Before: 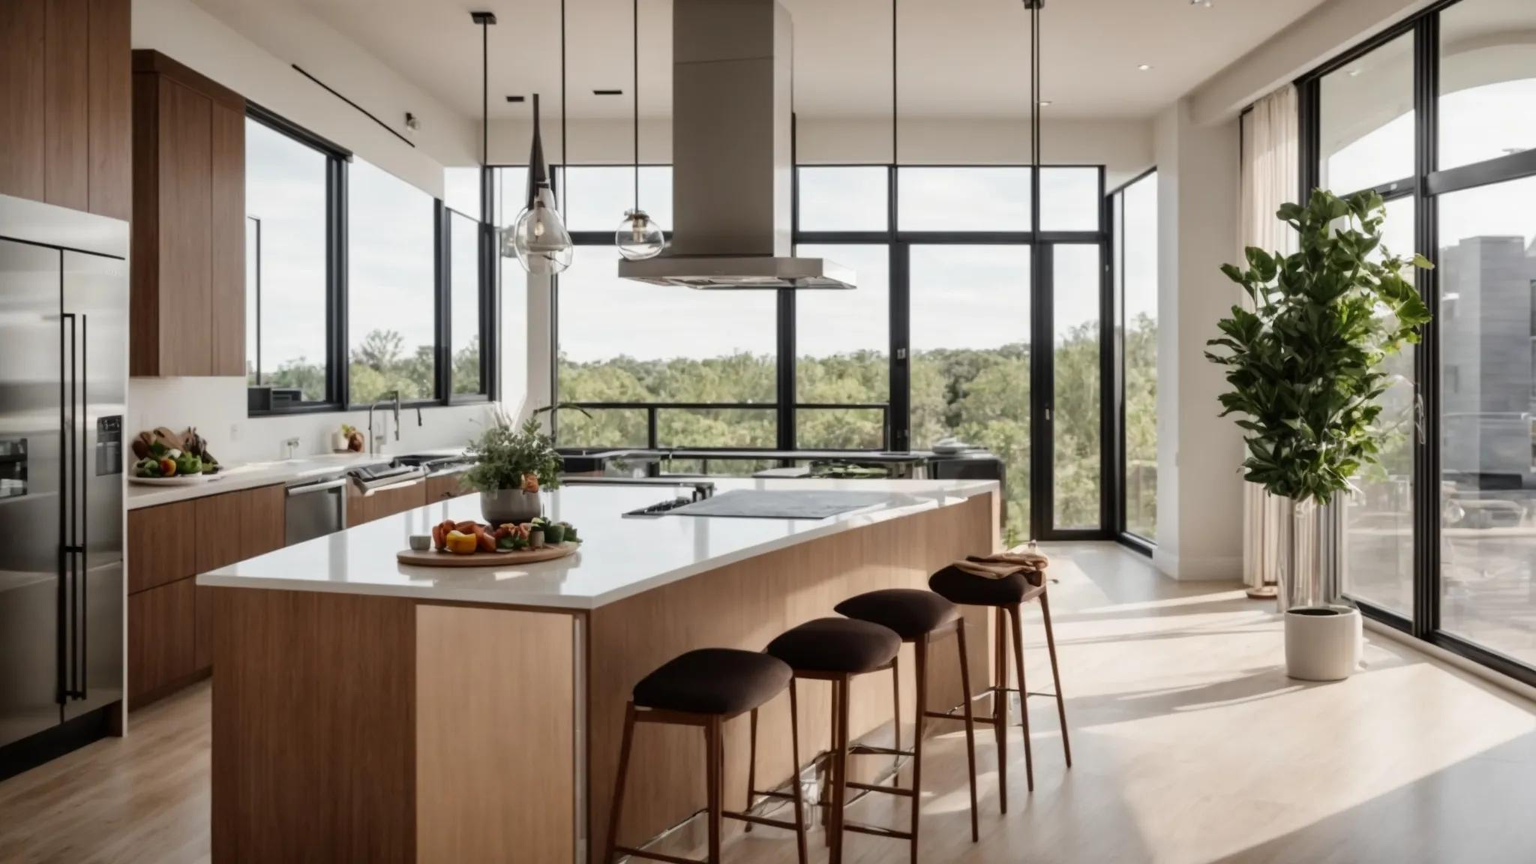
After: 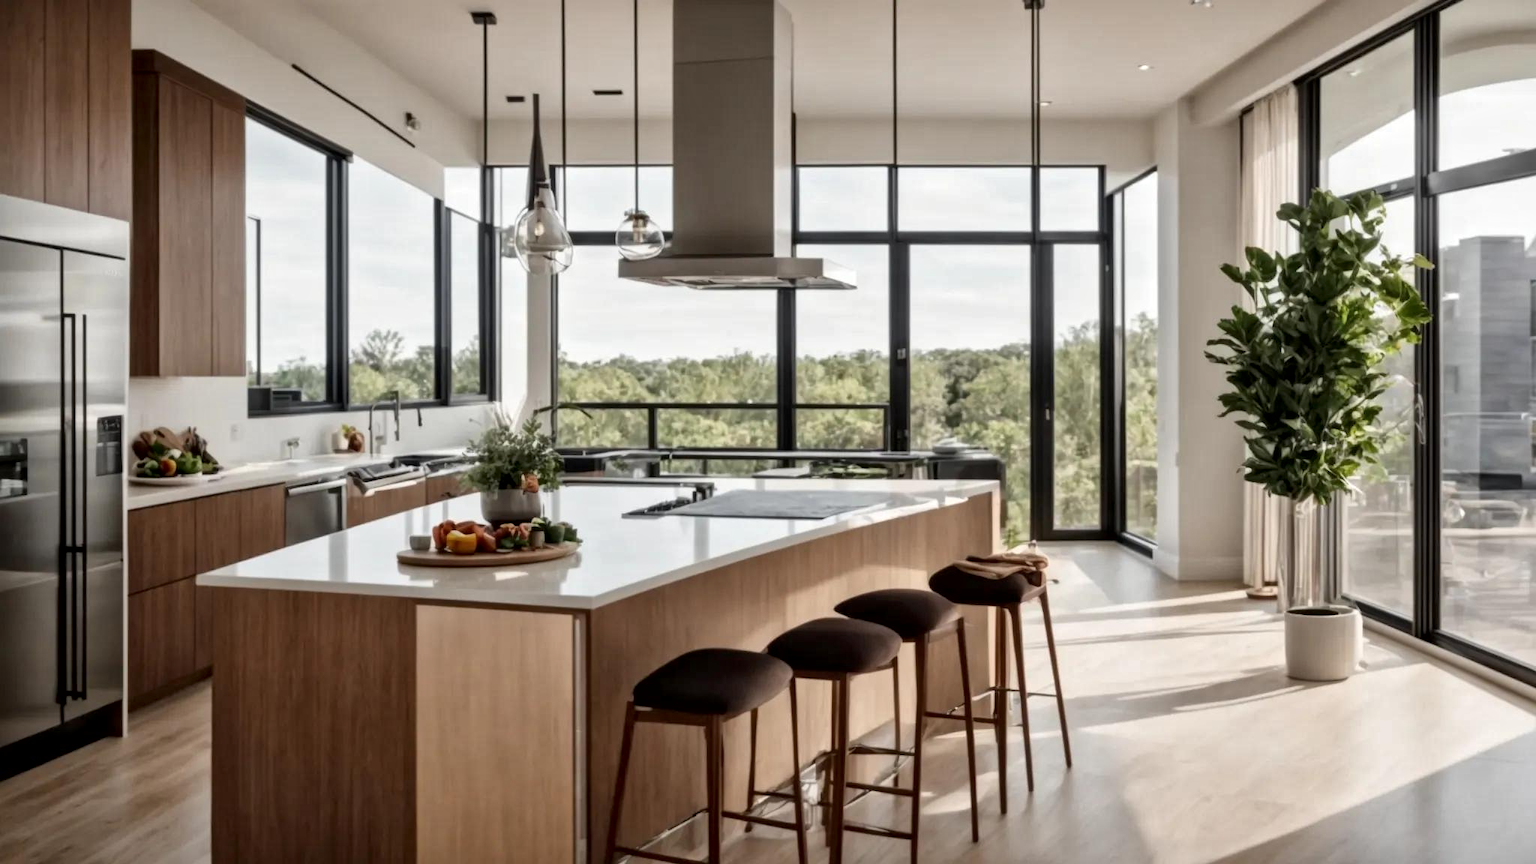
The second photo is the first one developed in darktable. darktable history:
local contrast: mode bilateral grid, contrast 20, coarseness 20, detail 150%, midtone range 0.2
exposure: exposure 0 EV, compensate highlight preservation false
